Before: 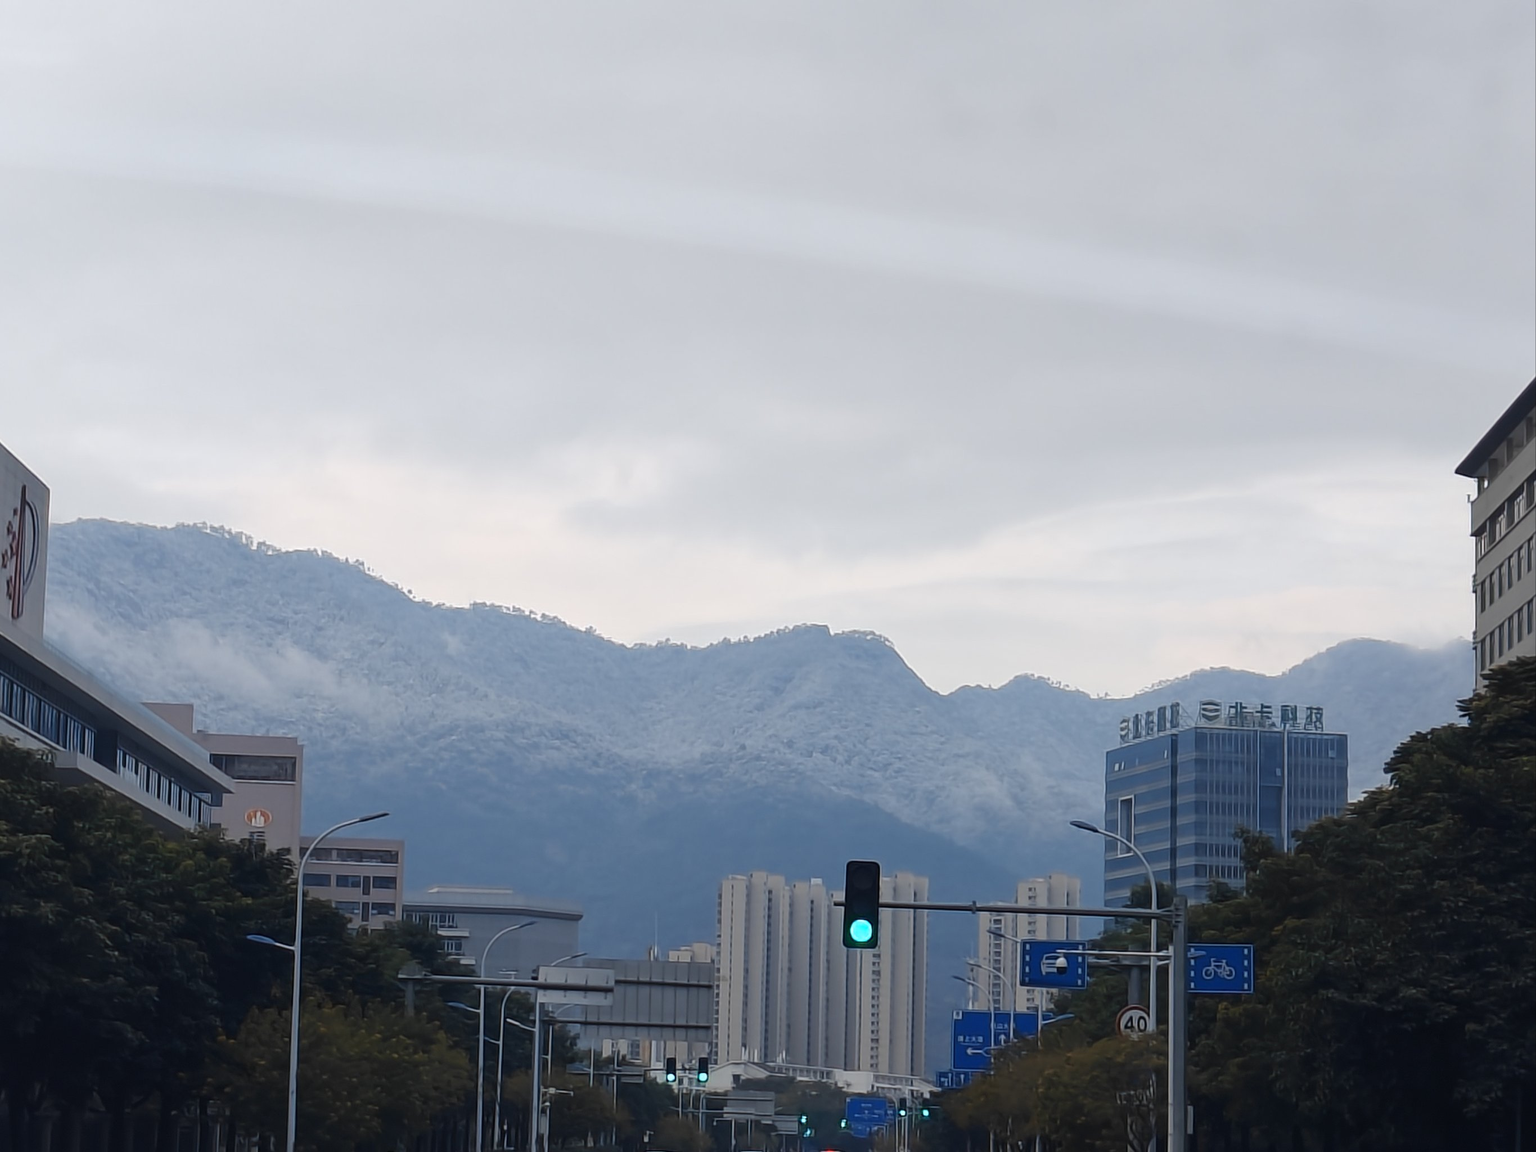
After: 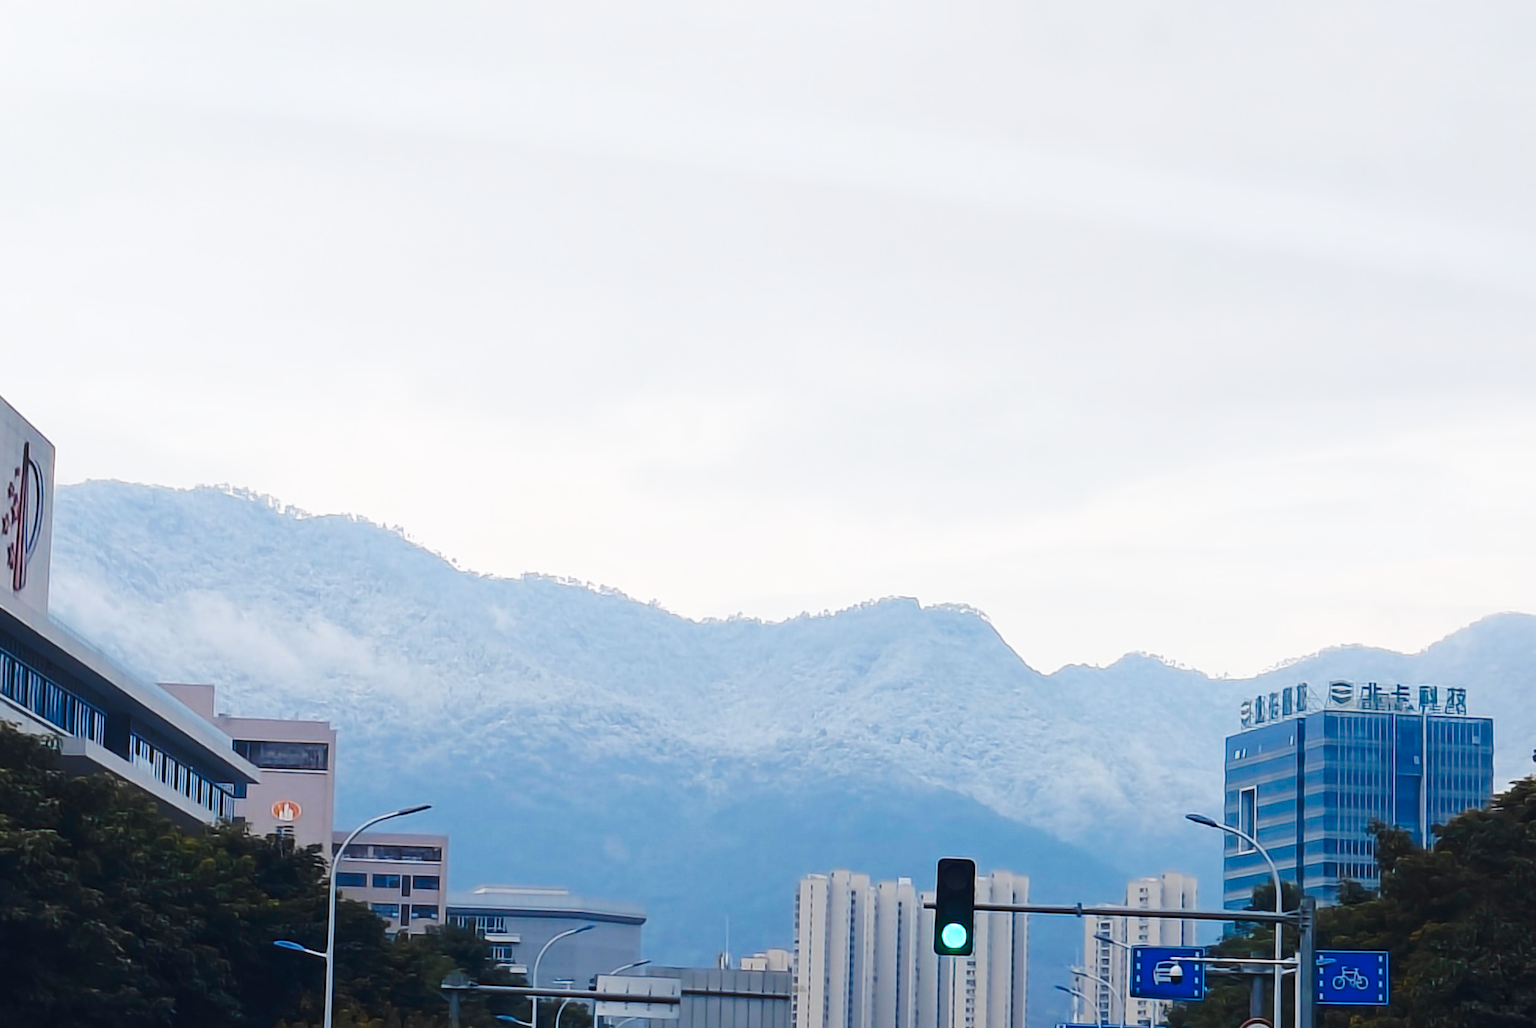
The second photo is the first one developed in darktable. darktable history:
tone curve: curves: ch0 [(0, 0) (0.003, 0.003) (0.011, 0.012) (0.025, 0.026) (0.044, 0.046) (0.069, 0.072) (0.1, 0.104) (0.136, 0.141) (0.177, 0.185) (0.224, 0.247) (0.277, 0.335) (0.335, 0.447) (0.399, 0.539) (0.468, 0.636) (0.543, 0.723) (0.623, 0.803) (0.709, 0.873) (0.801, 0.936) (0.898, 0.978) (1, 1)], preserve colors none
contrast brightness saturation: contrast 0.04, saturation 0.16
crop: top 7.49%, right 9.717%, bottom 11.943%
